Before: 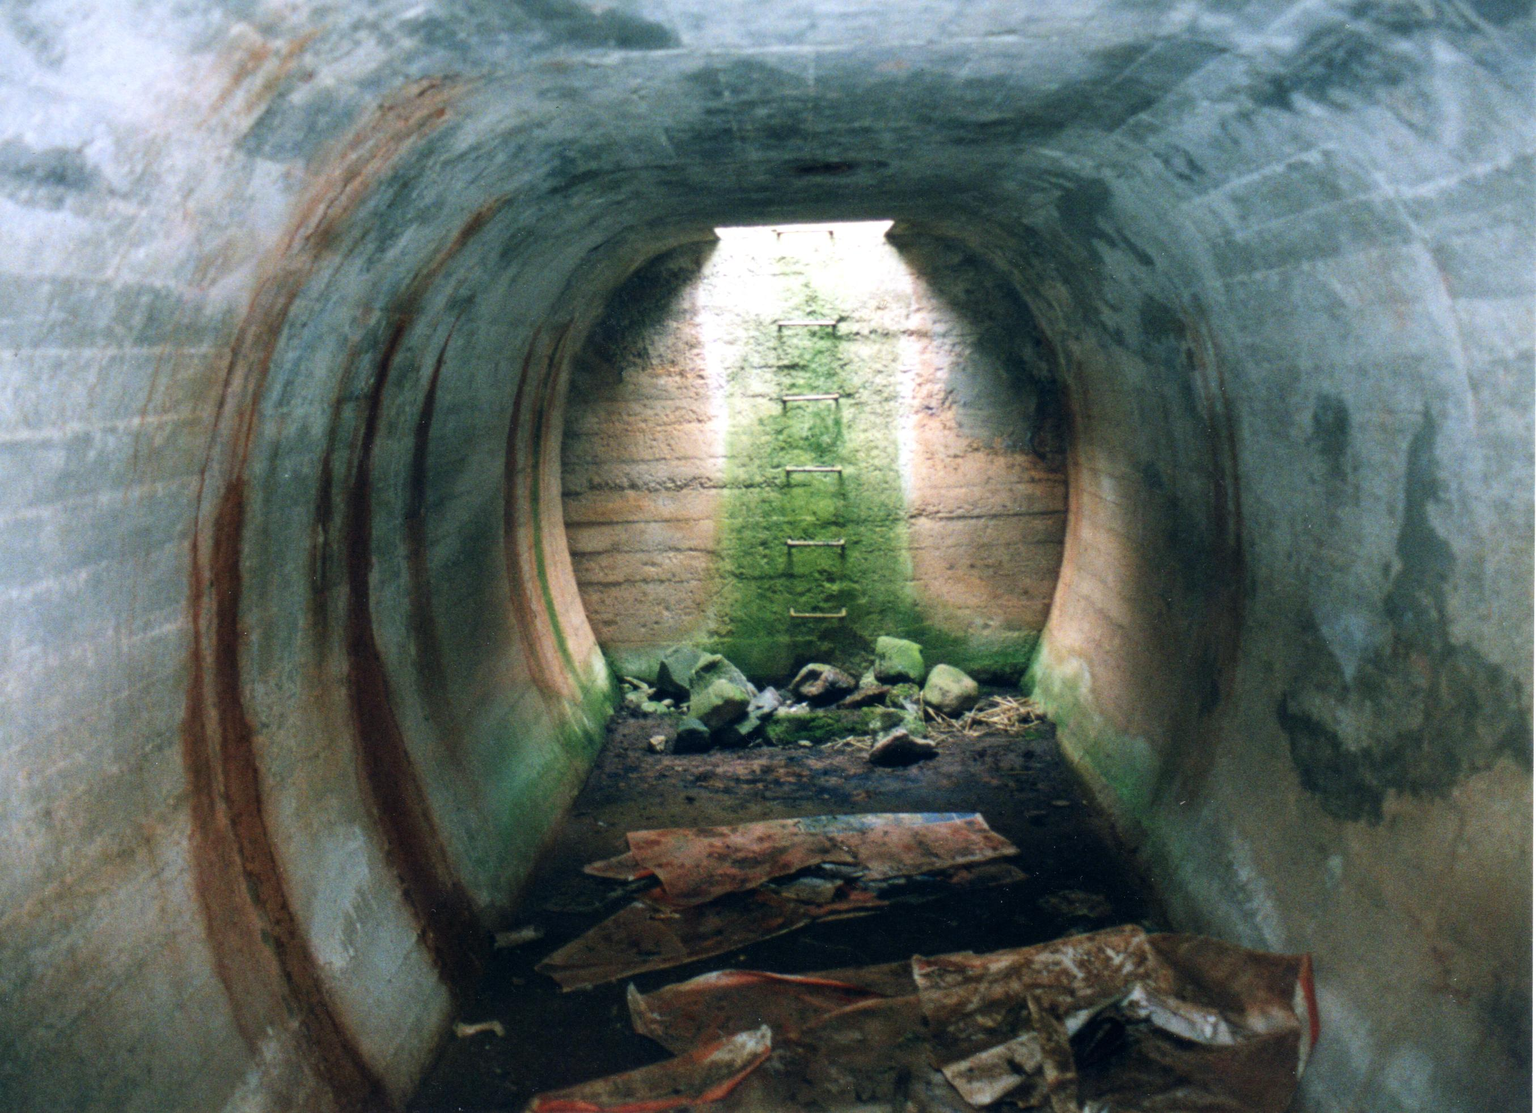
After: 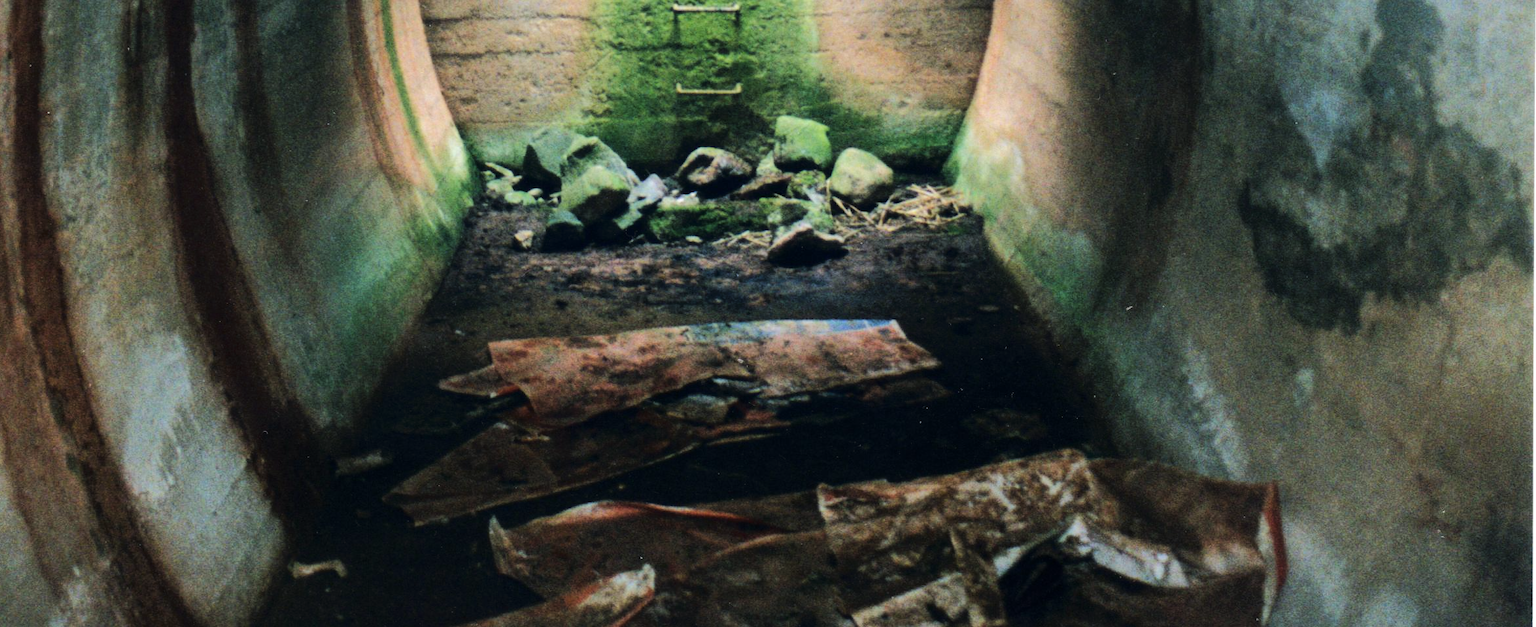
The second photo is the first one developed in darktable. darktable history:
crop and rotate: left 13.284%, top 48.161%, bottom 2.893%
exposure: compensate highlight preservation false
tone curve: curves: ch0 [(0, 0) (0.003, 0.002) (0.011, 0.009) (0.025, 0.018) (0.044, 0.03) (0.069, 0.043) (0.1, 0.057) (0.136, 0.079) (0.177, 0.125) (0.224, 0.178) (0.277, 0.255) (0.335, 0.341) (0.399, 0.443) (0.468, 0.553) (0.543, 0.644) (0.623, 0.718) (0.709, 0.779) (0.801, 0.849) (0.898, 0.929) (1, 1)], color space Lab, linked channels, preserve colors none
